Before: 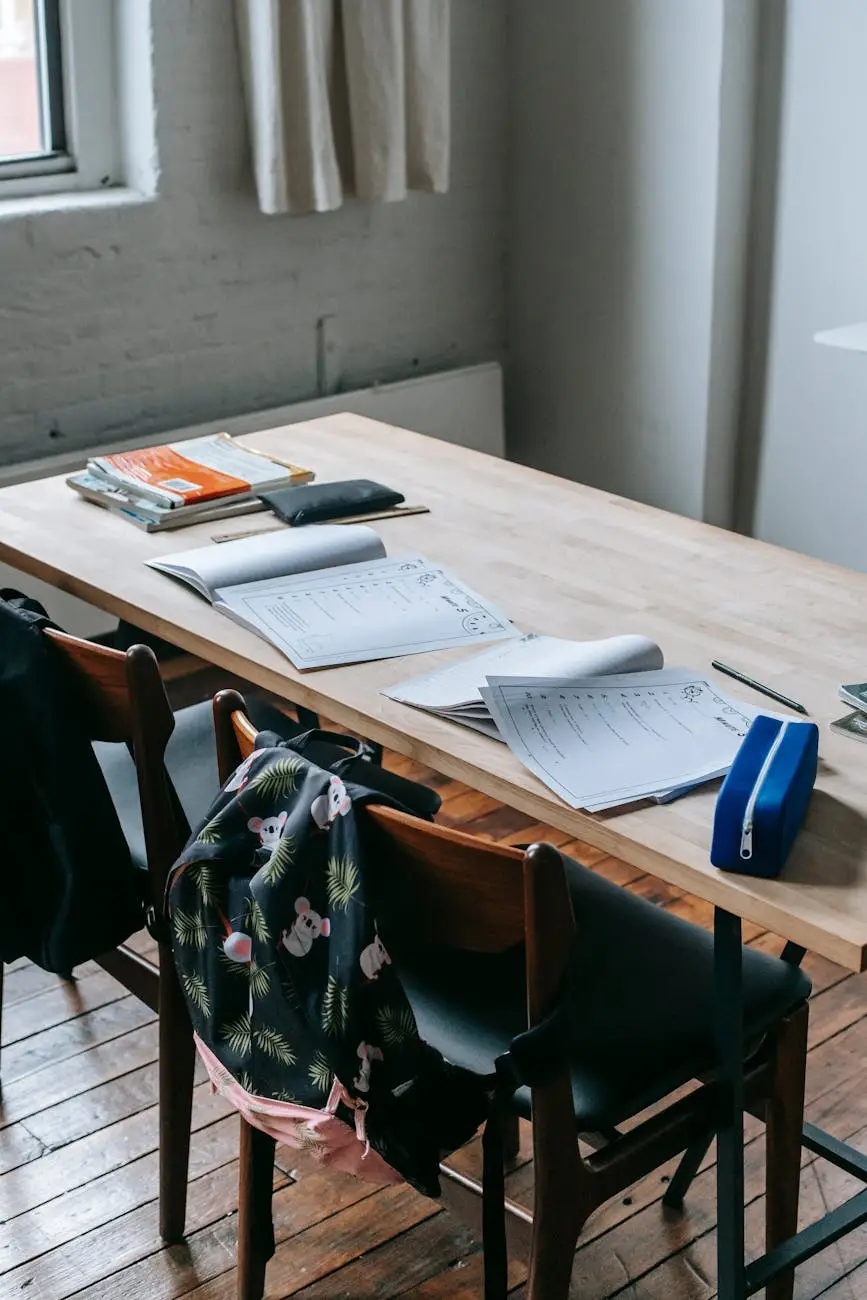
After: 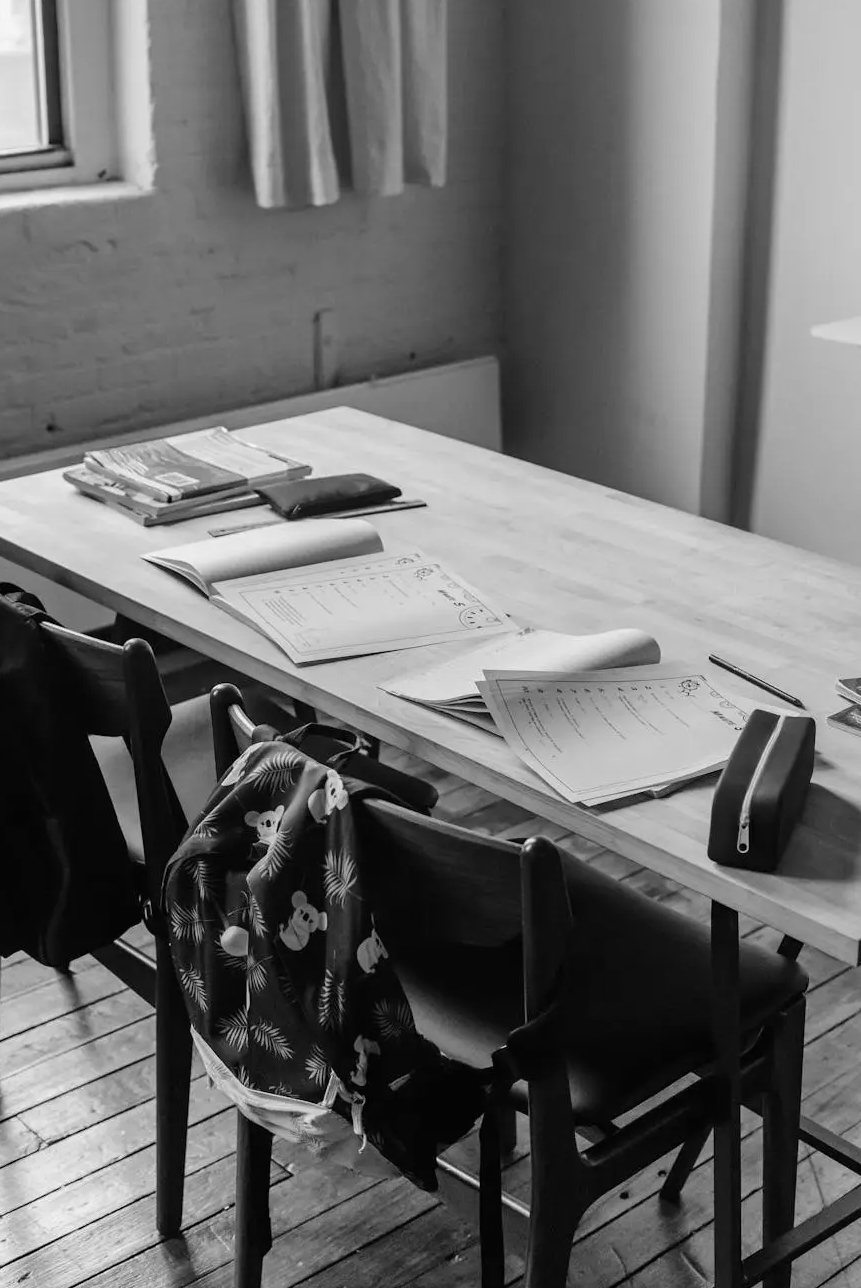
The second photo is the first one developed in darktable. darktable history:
crop: left 0.434%, top 0.485%, right 0.244%, bottom 0.386%
monochrome: a -35.87, b 49.73, size 1.7
